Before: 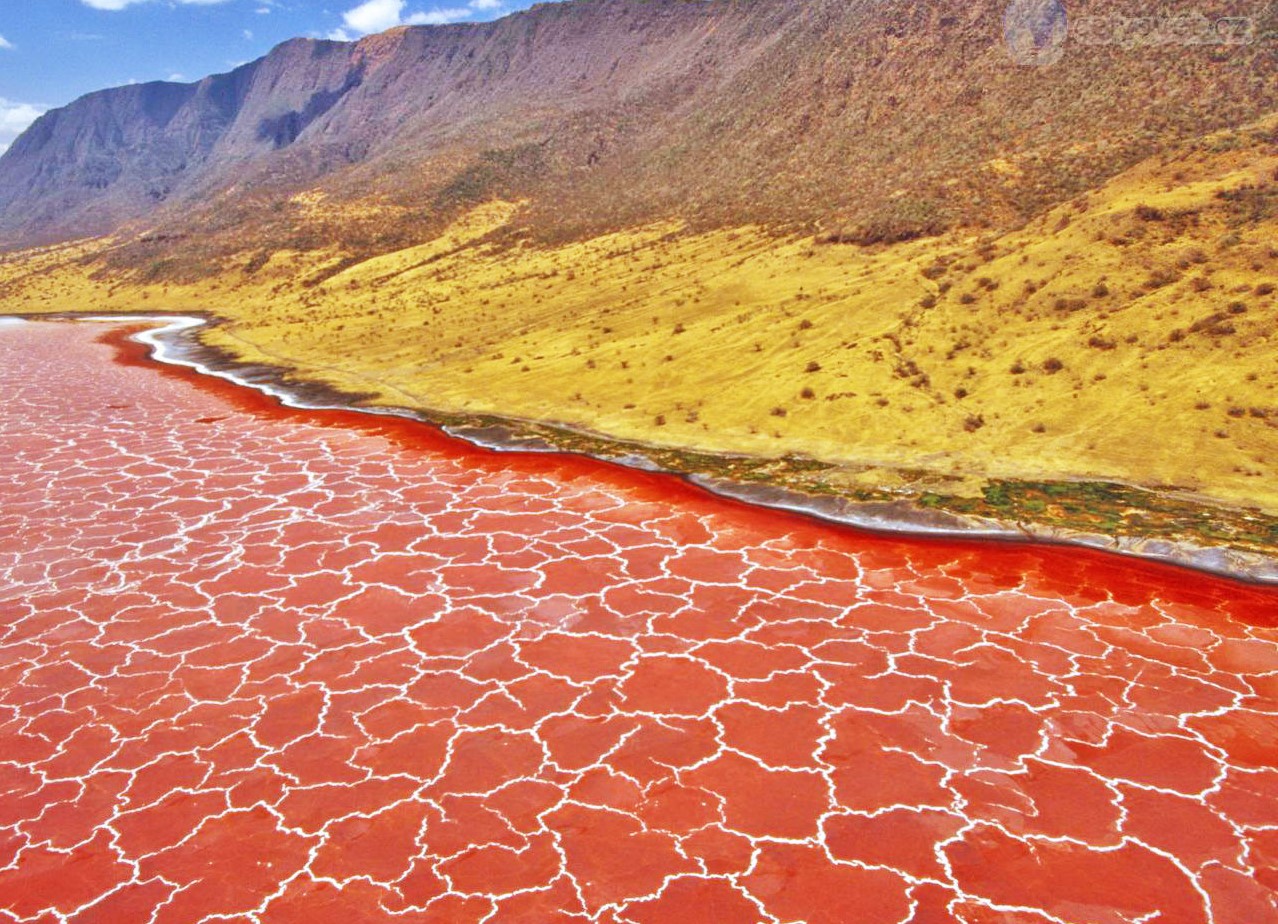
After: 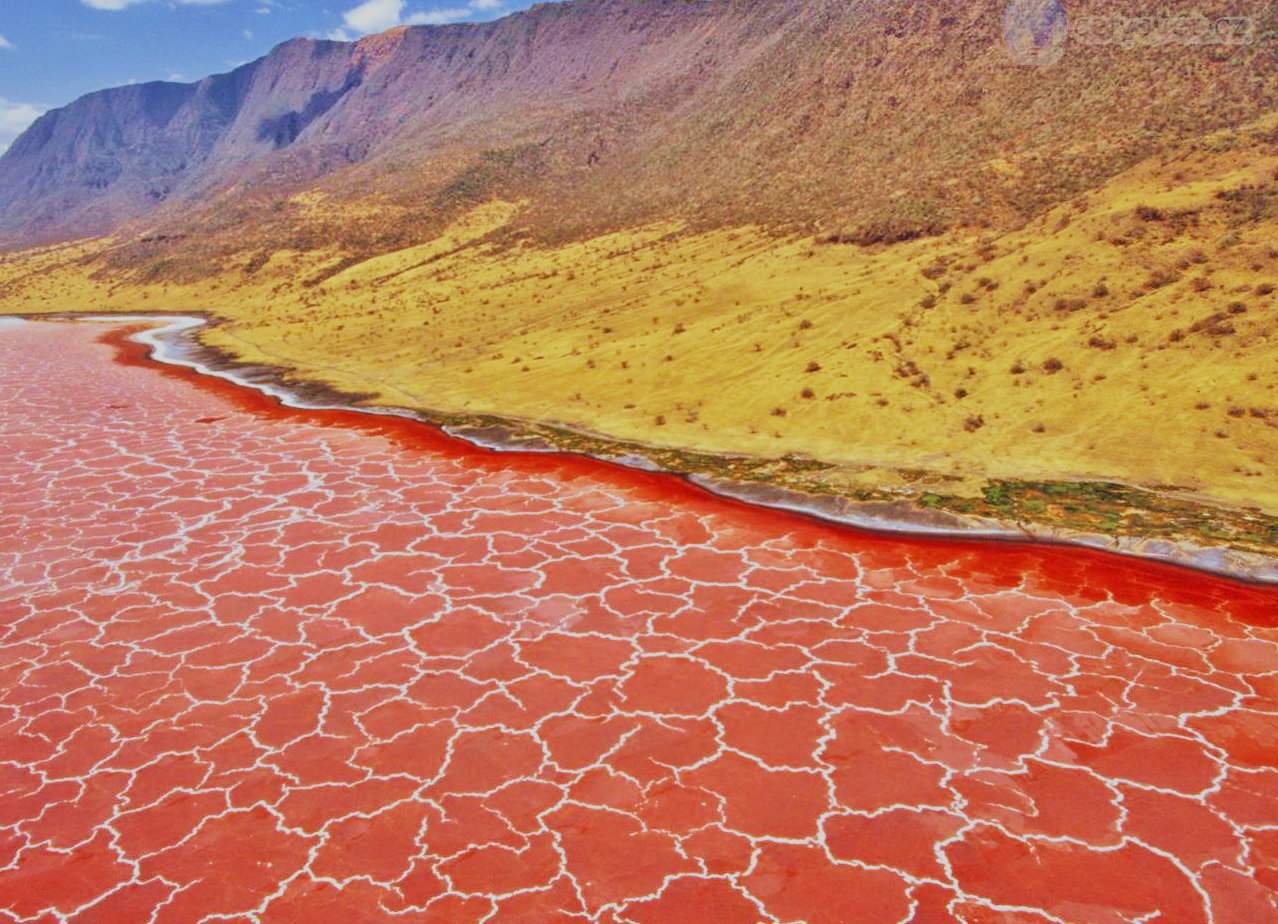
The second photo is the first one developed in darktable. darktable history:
velvia: on, module defaults
filmic rgb: black relative exposure -7.65 EV, white relative exposure 4.56 EV, hardness 3.61
